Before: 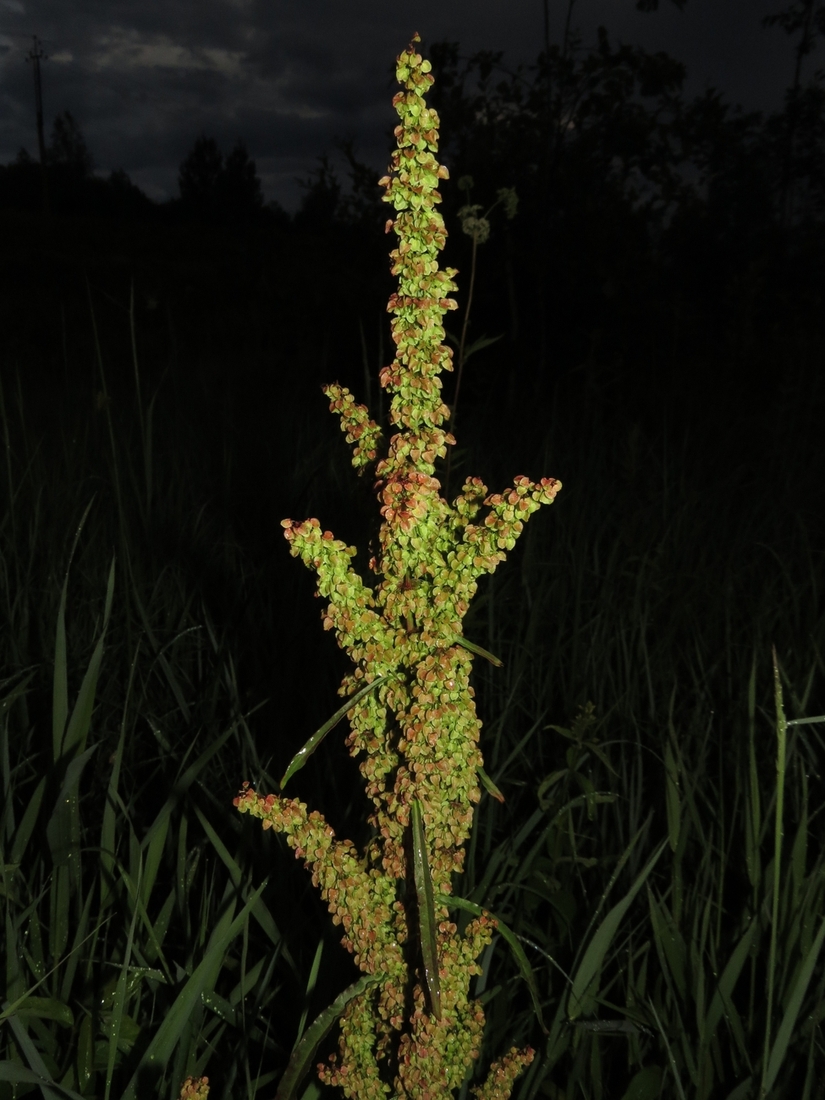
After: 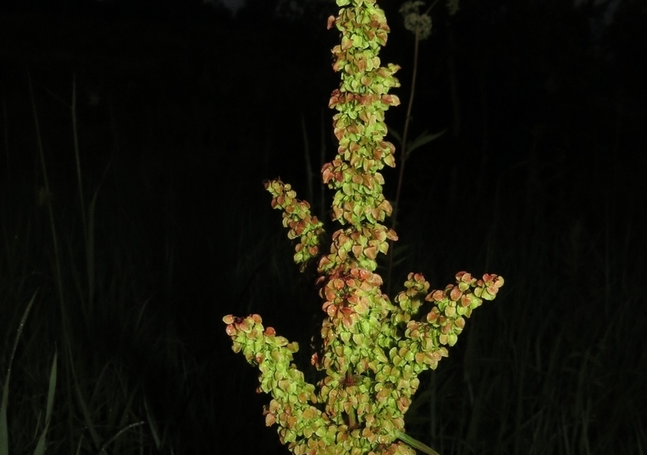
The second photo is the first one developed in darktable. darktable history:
crop: left 7.132%, top 18.605%, right 14.364%, bottom 39.96%
